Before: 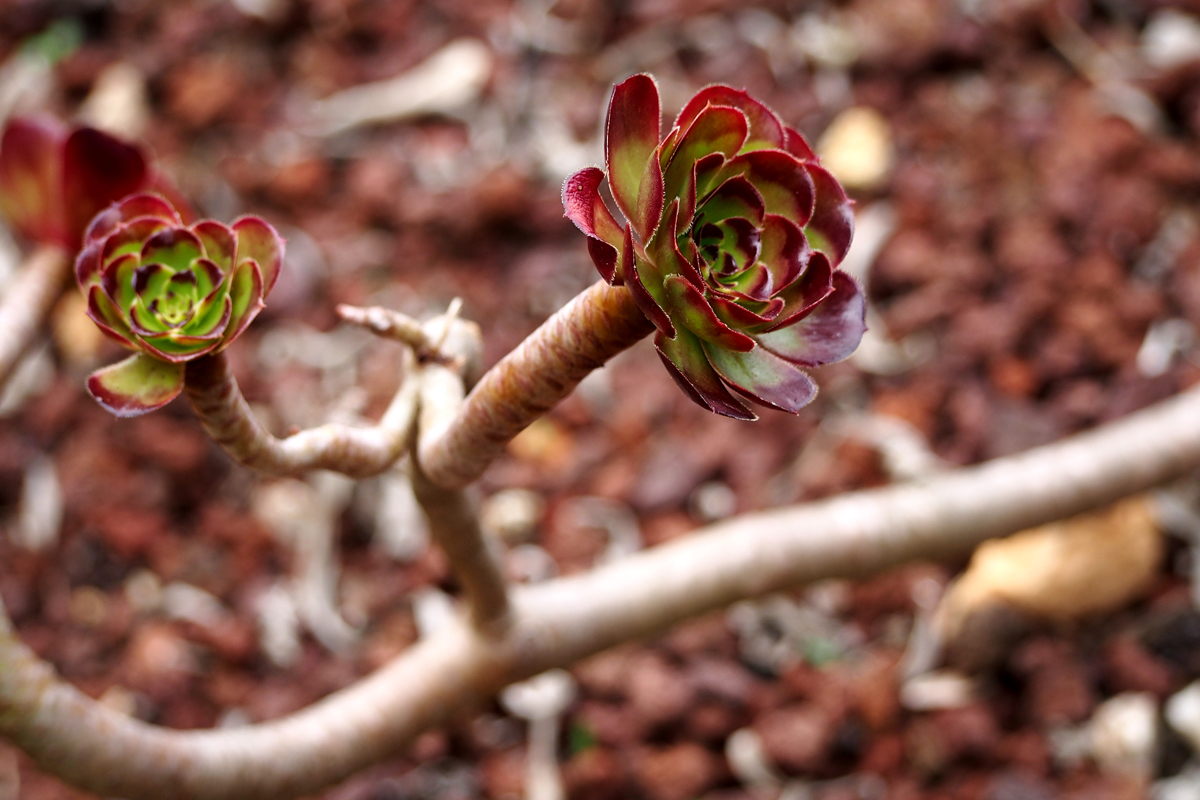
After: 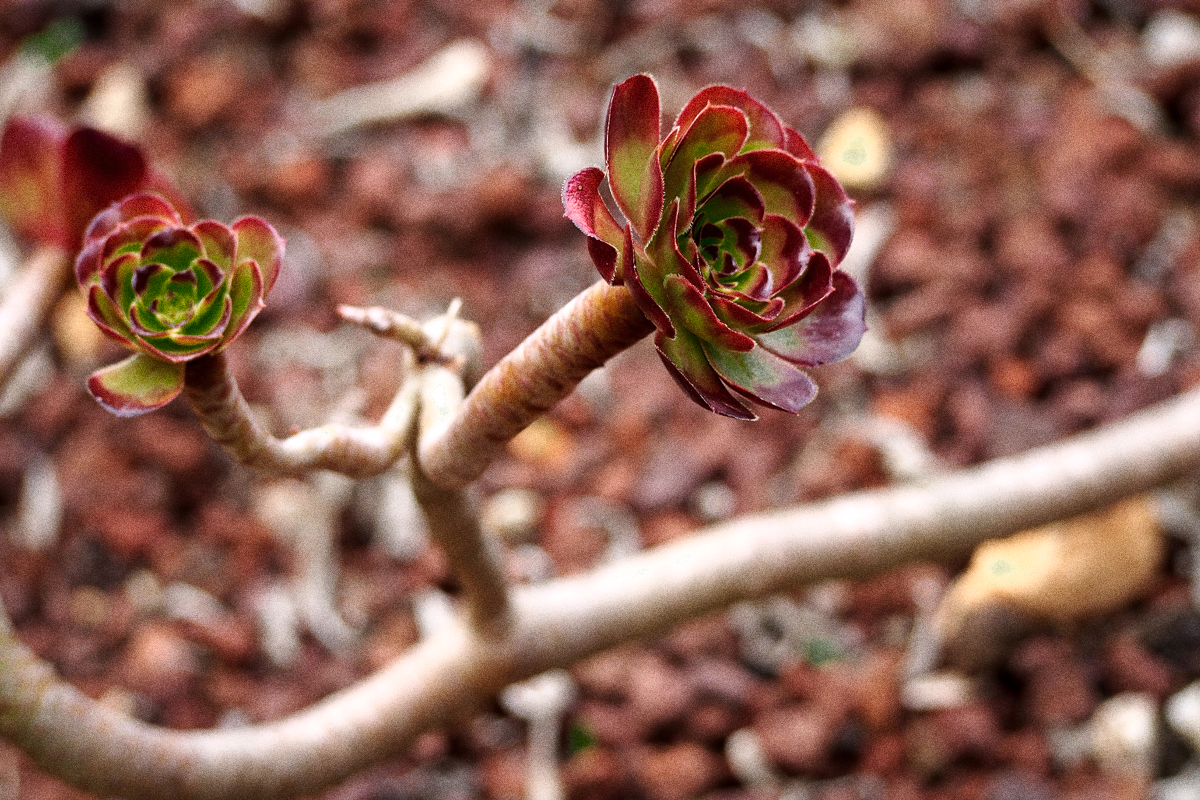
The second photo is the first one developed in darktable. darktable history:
grain: coarseness 0.09 ISO, strength 40%
color zones: curves: ch0 [(0.25, 0.5) (0.347, 0.092) (0.75, 0.5)]; ch1 [(0.25, 0.5) (0.33, 0.51) (0.75, 0.5)]
